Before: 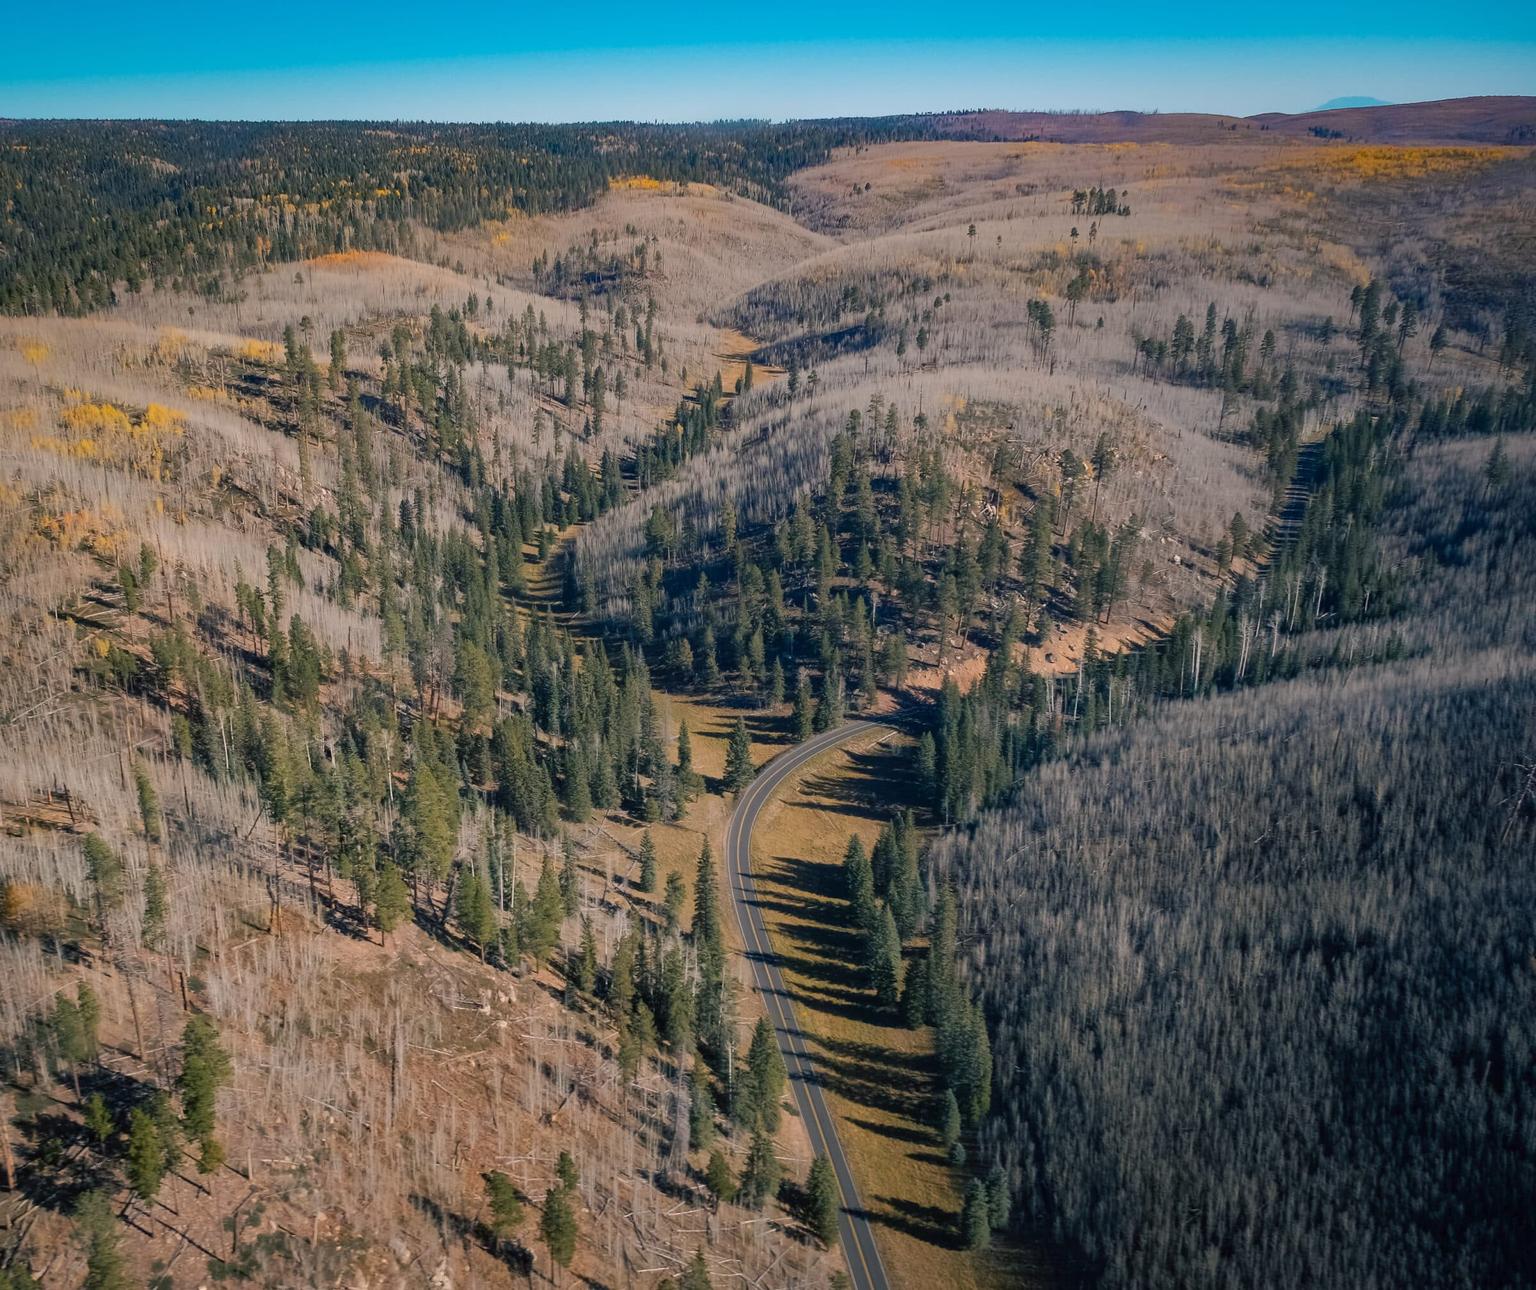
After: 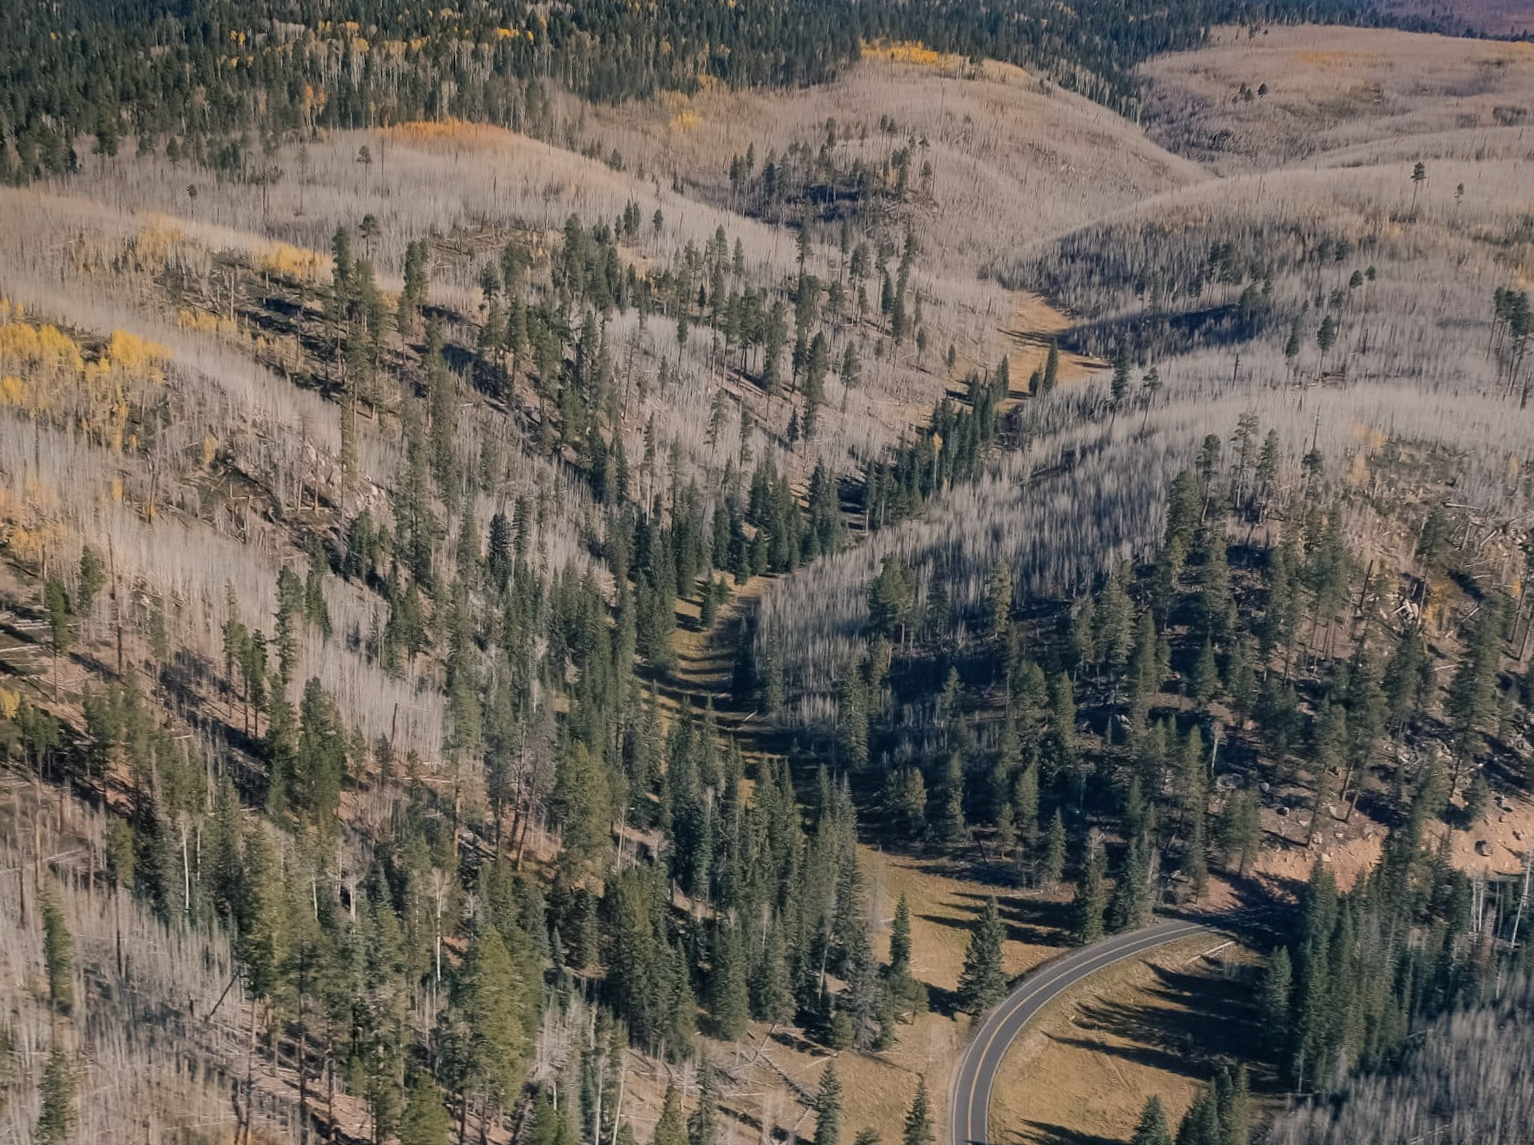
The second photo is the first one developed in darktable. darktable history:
crop and rotate: angle -4.99°, left 2.122%, top 6.945%, right 27.566%, bottom 30.519%
contrast brightness saturation: contrast 0.06, brightness -0.01, saturation -0.23
